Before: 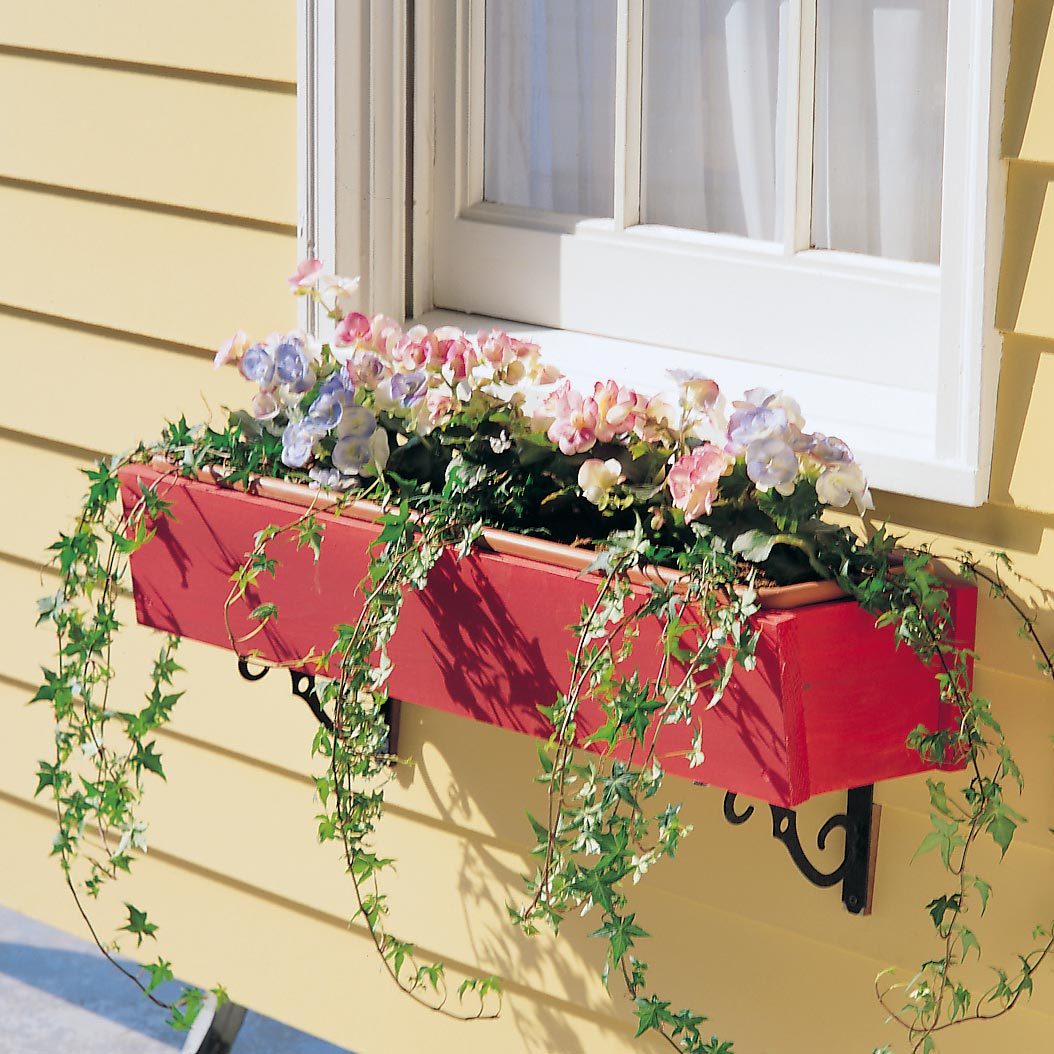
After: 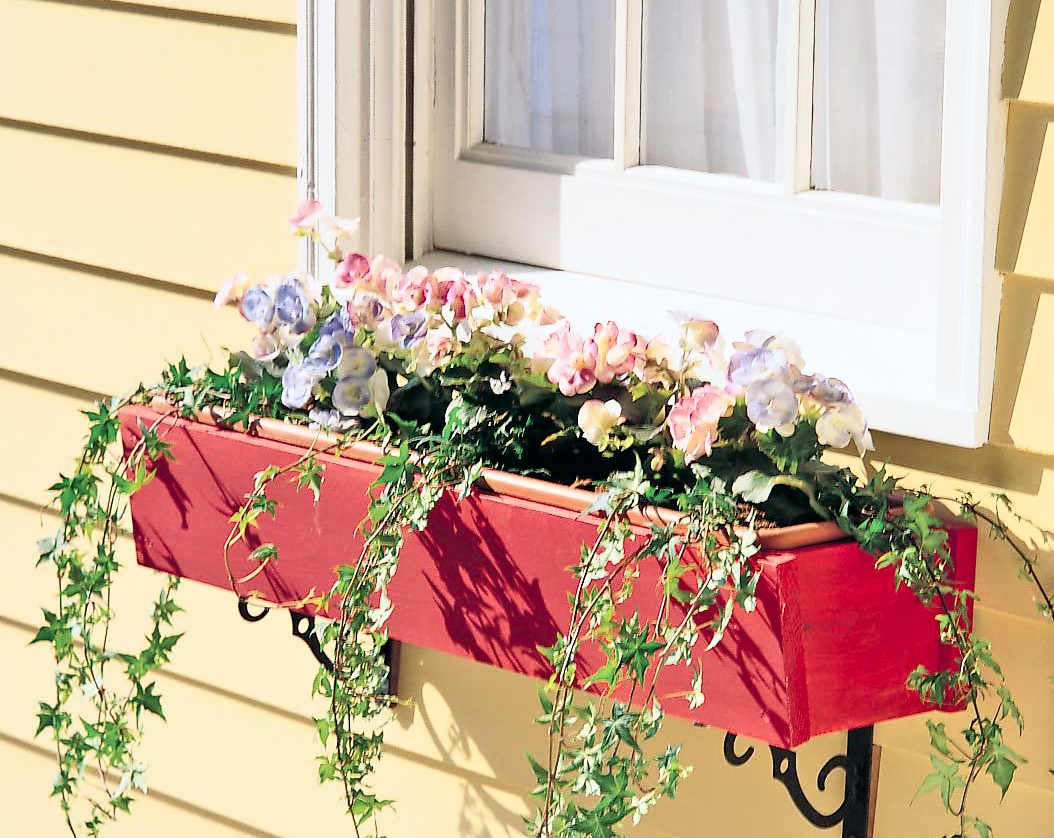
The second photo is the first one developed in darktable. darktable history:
tone equalizer: -7 EV 0.141 EV, -6 EV 0.567 EV, -5 EV 1.15 EV, -4 EV 1.35 EV, -3 EV 1.15 EV, -2 EV 0.6 EV, -1 EV 0.167 EV
crop and rotate: top 5.649%, bottom 14.775%
contrast brightness saturation: contrast 0.293
